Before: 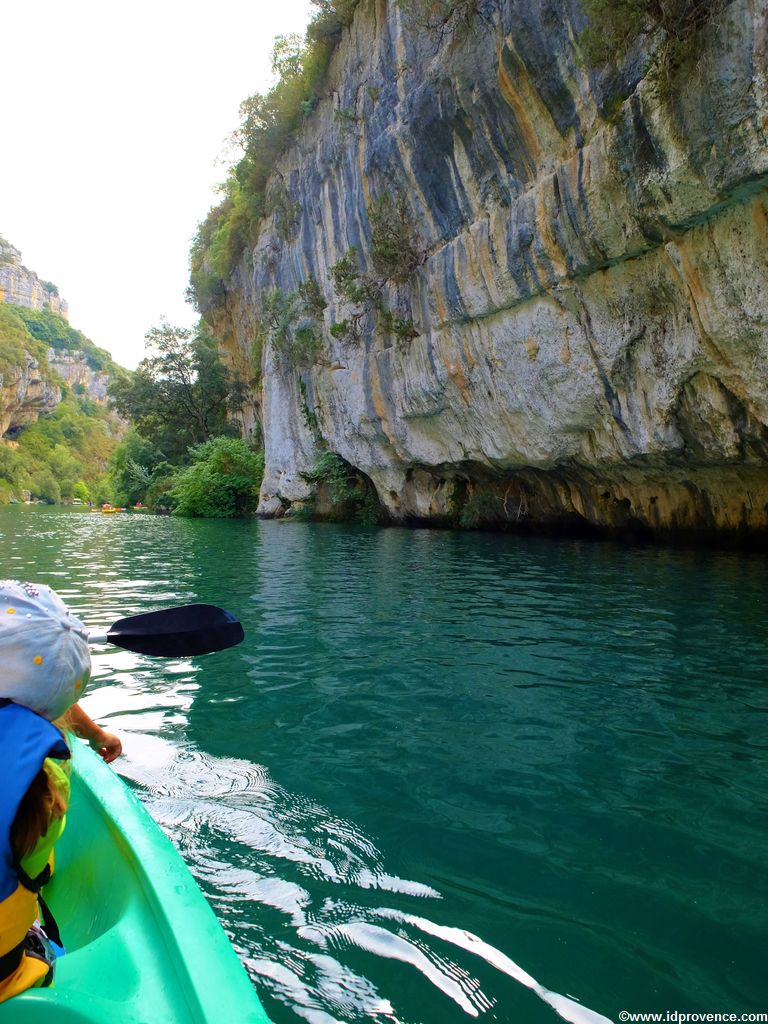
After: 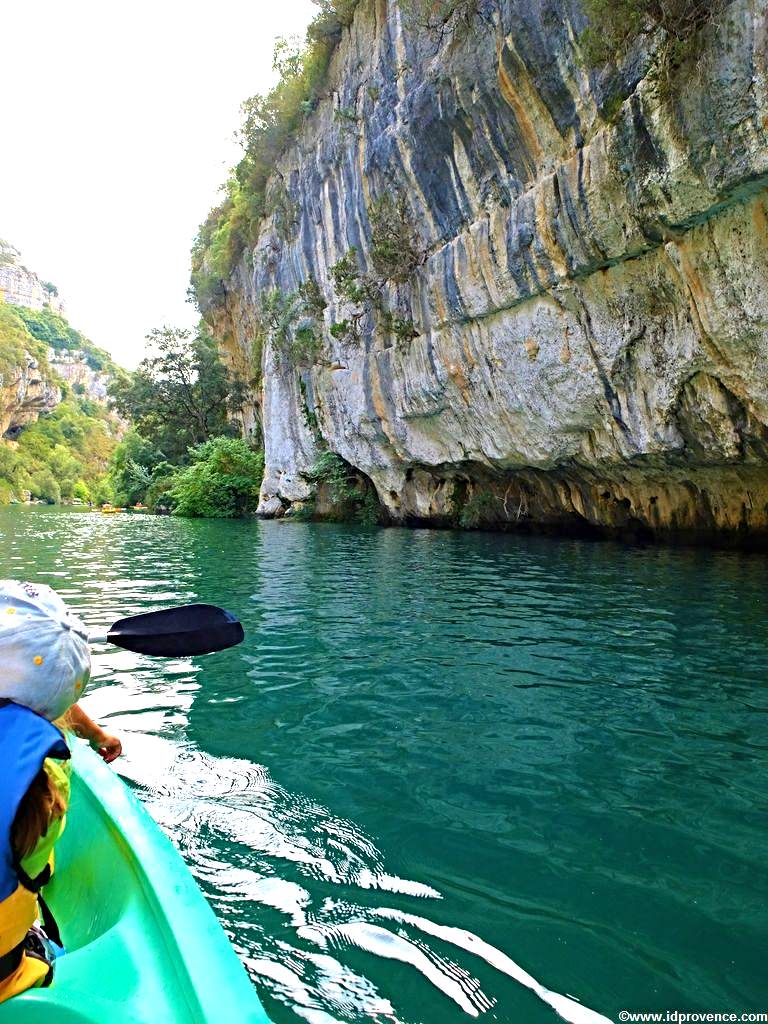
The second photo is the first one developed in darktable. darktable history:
sharpen: radius 4.883
exposure: black level correction 0, exposure 0.7 EV, compensate exposure bias true, compensate highlight preservation false
tone equalizer: -7 EV 0.18 EV, -6 EV 0.12 EV, -5 EV 0.08 EV, -4 EV 0.04 EV, -2 EV -0.02 EV, -1 EV -0.04 EV, +0 EV -0.06 EV, luminance estimator HSV value / RGB max
